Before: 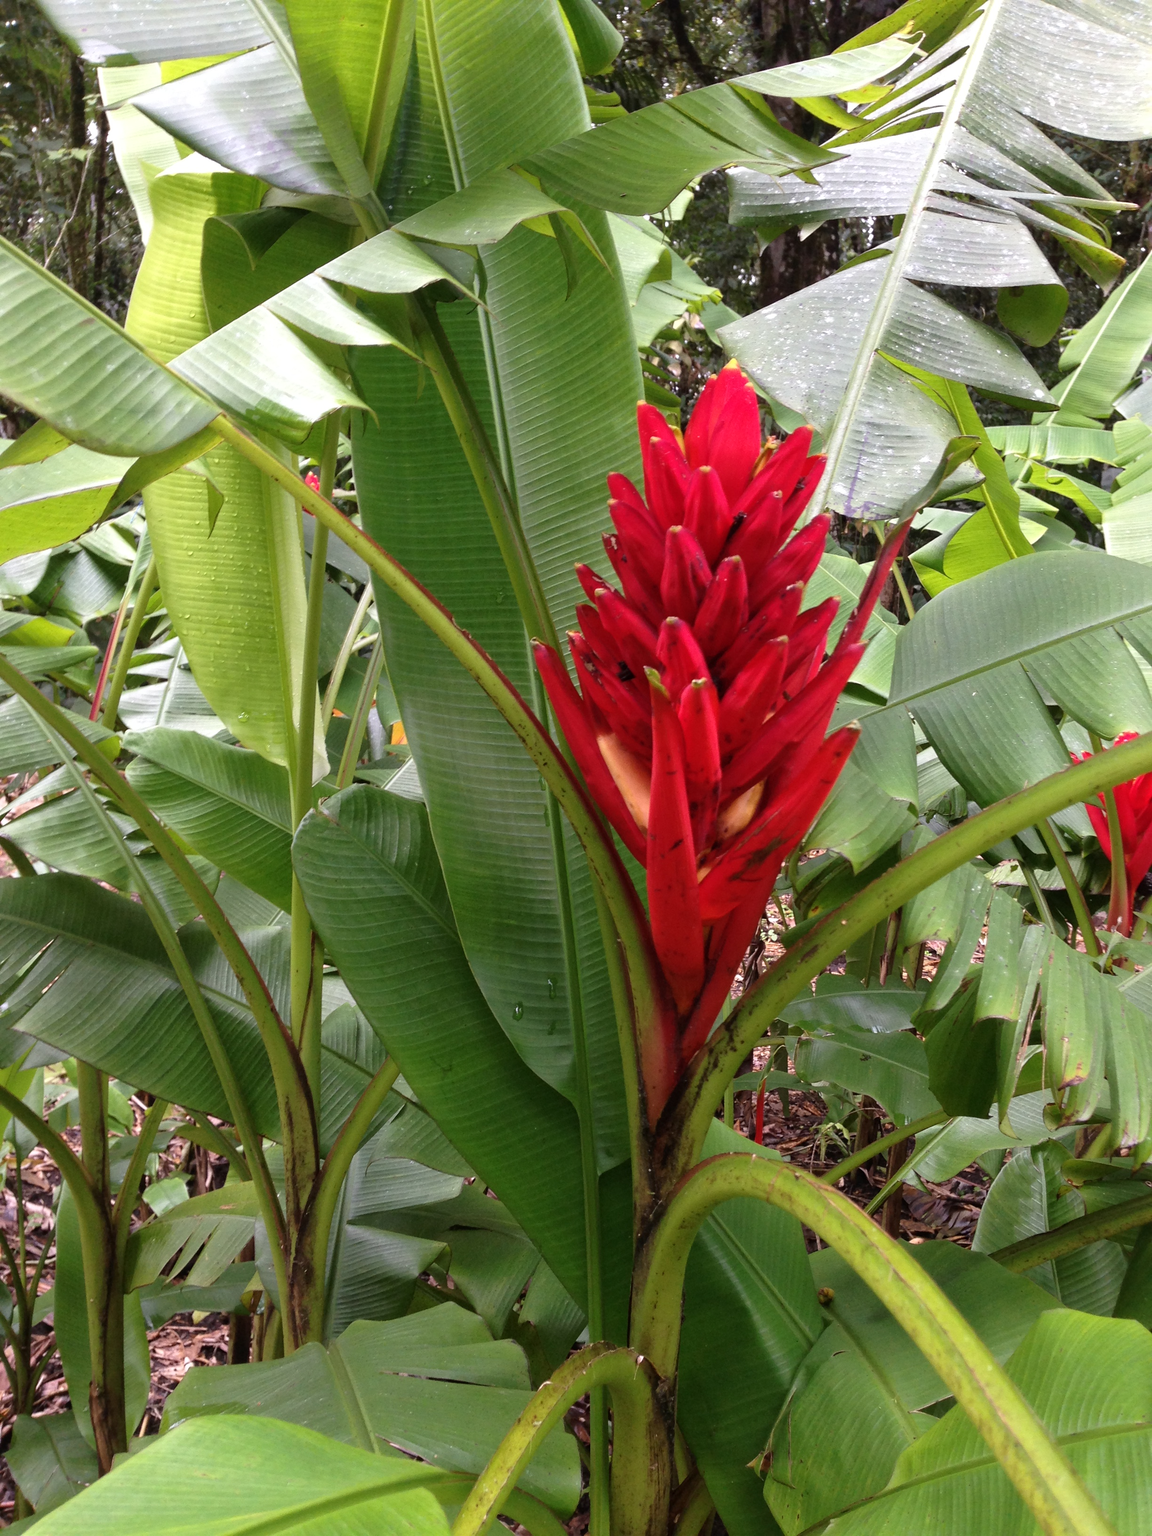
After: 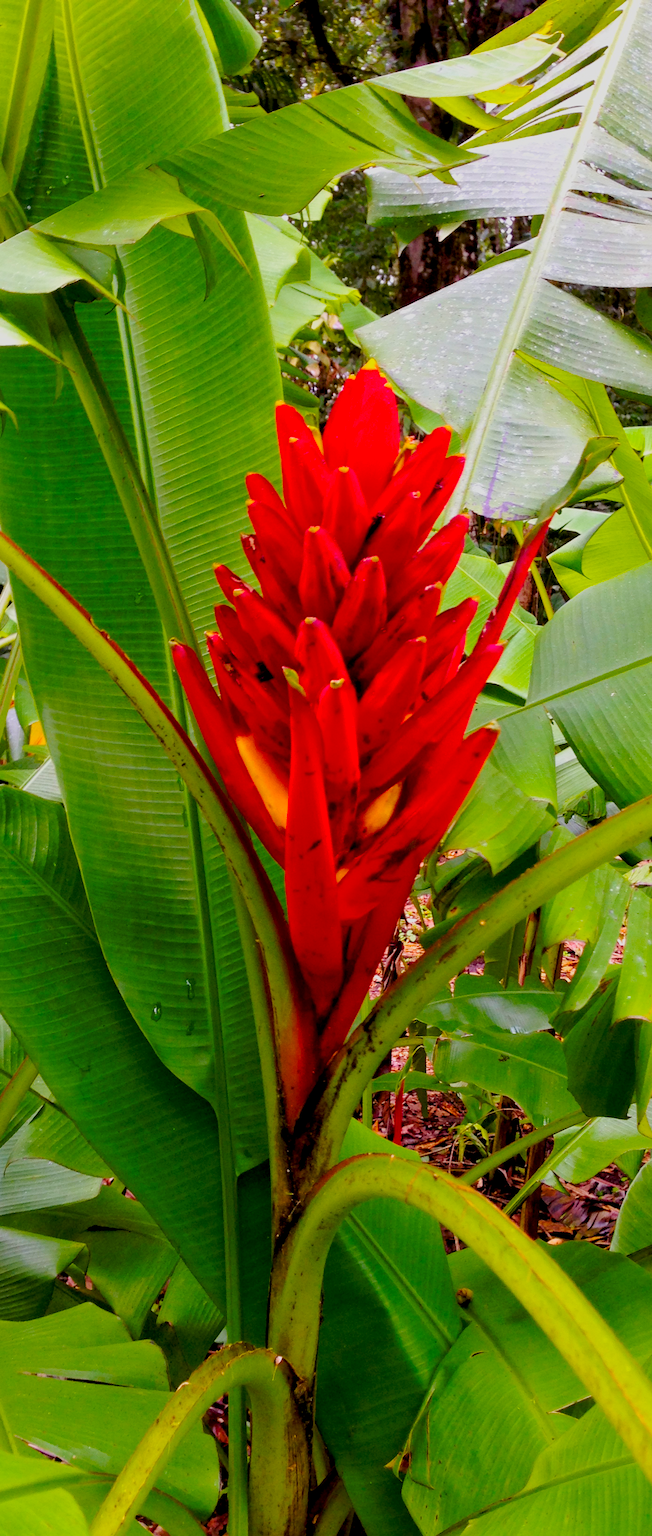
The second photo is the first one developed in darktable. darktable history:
crop: left 31.434%, top 0.016%, right 11.879%
exposure: black level correction 0.01, exposure 0.015 EV, compensate highlight preservation false
color balance rgb: shadows lift › chroma 1.006%, shadows lift › hue 28.74°, linear chroma grading › shadows -30.474%, linear chroma grading › global chroma 35.244%, perceptual saturation grading › global saturation 39.795%, global vibrance 23.882%, contrast -25.265%
tone curve: curves: ch0 [(0, 0) (0.071, 0.047) (0.266, 0.26) (0.483, 0.554) (0.753, 0.811) (1, 0.983)]; ch1 [(0, 0) (0.346, 0.307) (0.408, 0.387) (0.463, 0.465) (0.482, 0.493) (0.502, 0.499) (0.517, 0.502) (0.55, 0.548) (0.597, 0.61) (0.651, 0.698) (1, 1)]; ch2 [(0, 0) (0.346, 0.34) (0.434, 0.46) (0.485, 0.494) (0.5, 0.498) (0.517, 0.506) (0.526, 0.545) (0.583, 0.61) (0.625, 0.659) (1, 1)], preserve colors none
